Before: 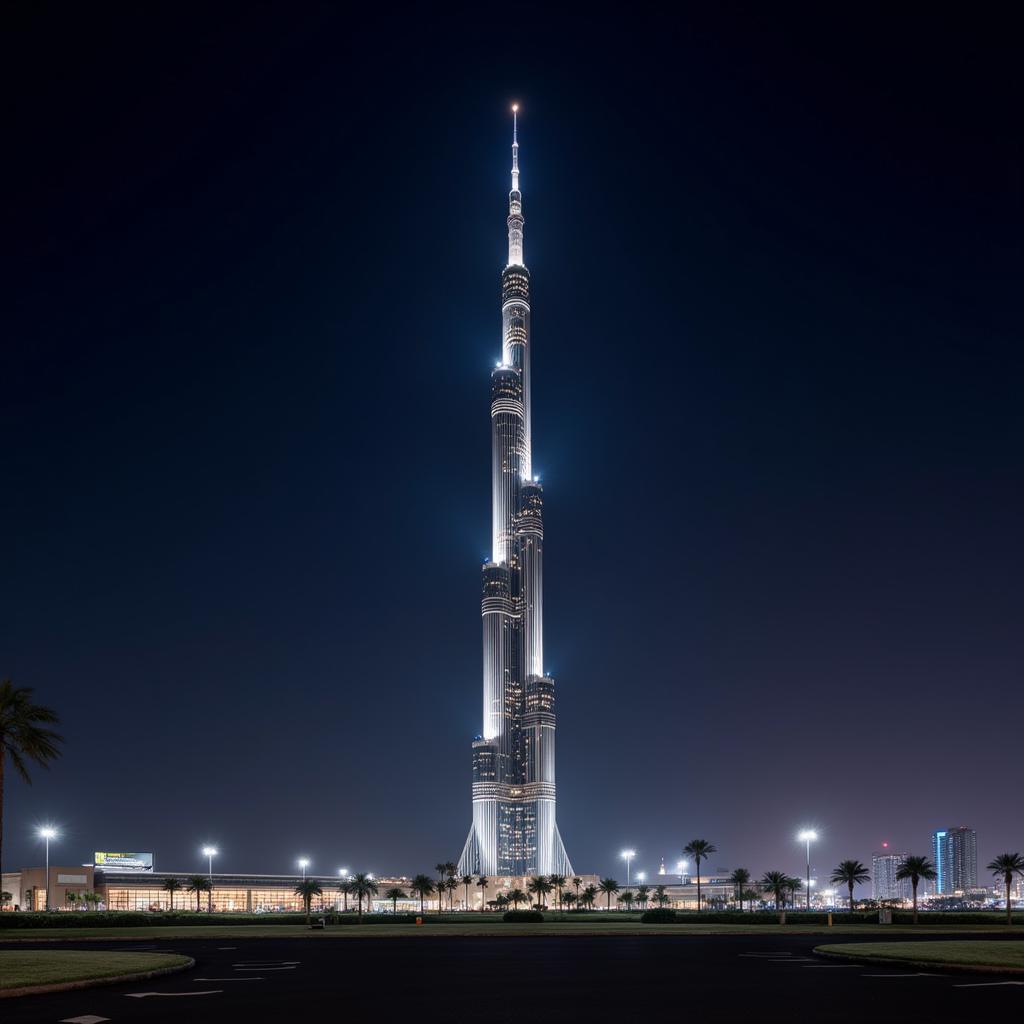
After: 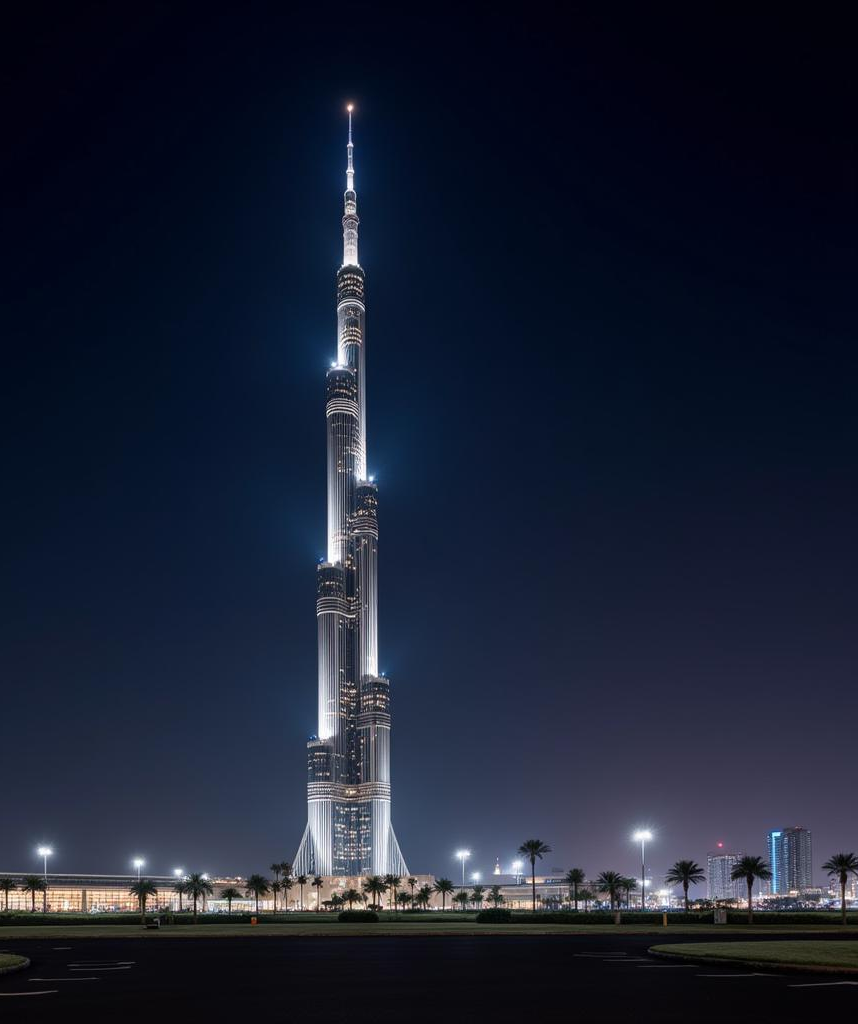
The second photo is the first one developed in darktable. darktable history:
crop: left 16.155%
